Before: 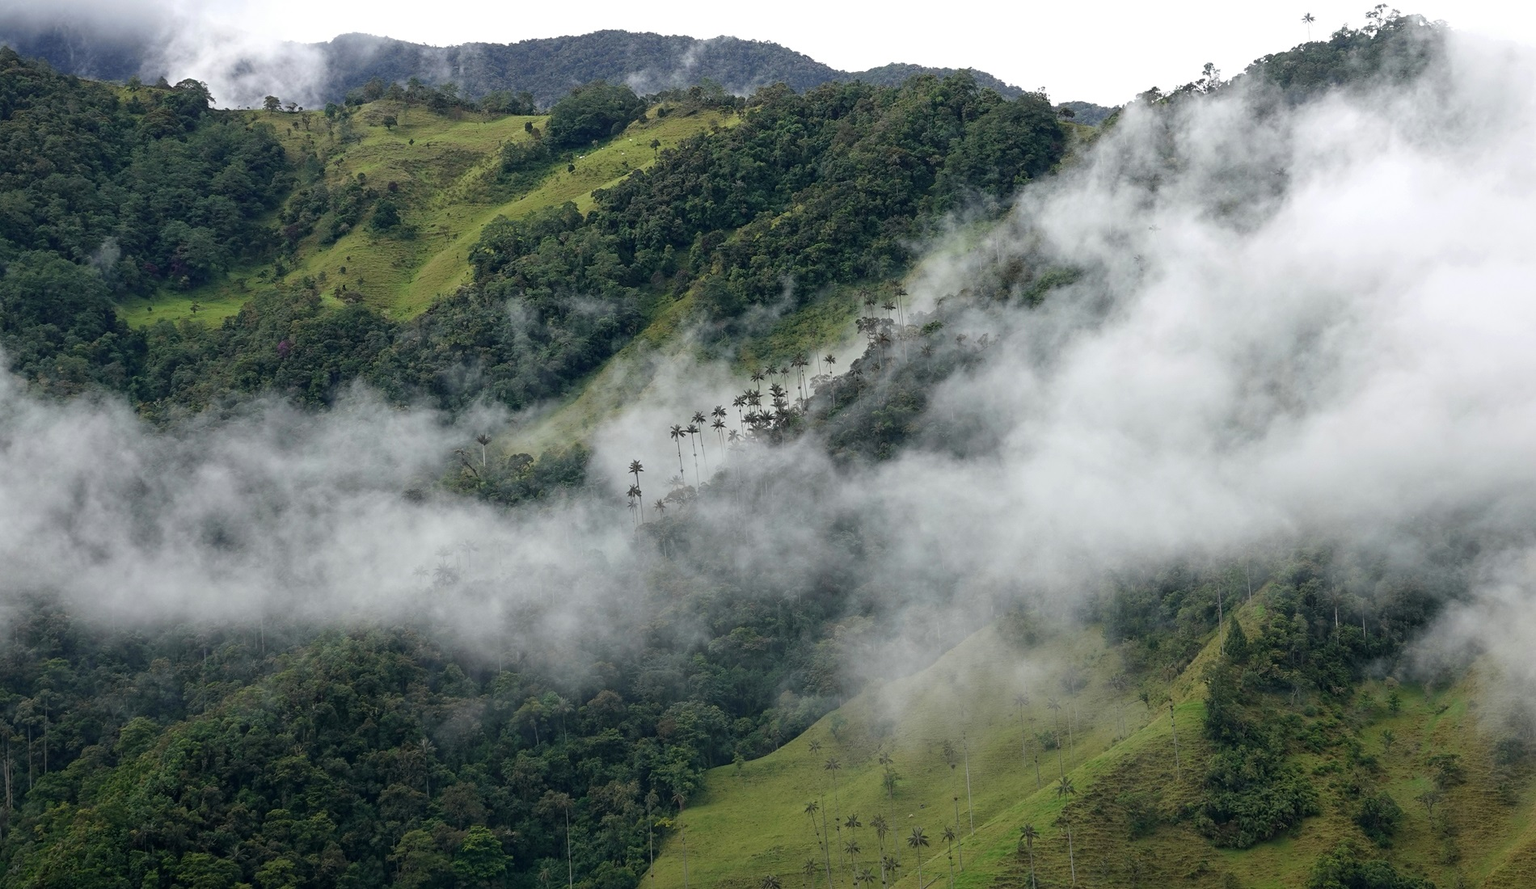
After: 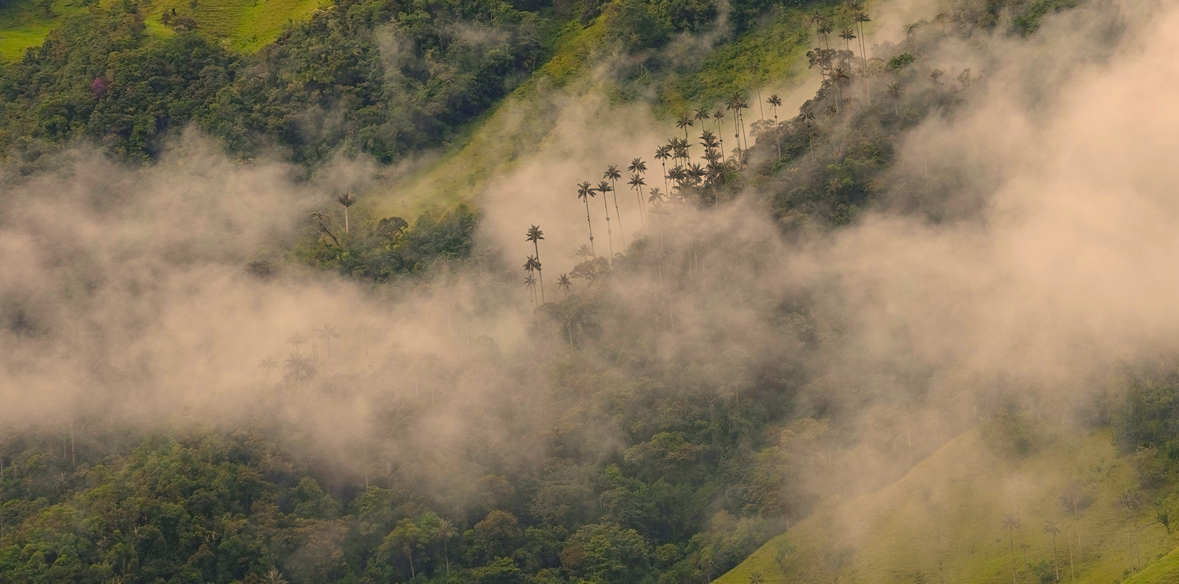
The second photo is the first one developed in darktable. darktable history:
color correction: highlights a* 15, highlights b* 31.55
crop: left 13.312%, top 31.28%, right 24.627%, bottom 15.582%
contrast brightness saturation: contrast -0.19, saturation 0.19
